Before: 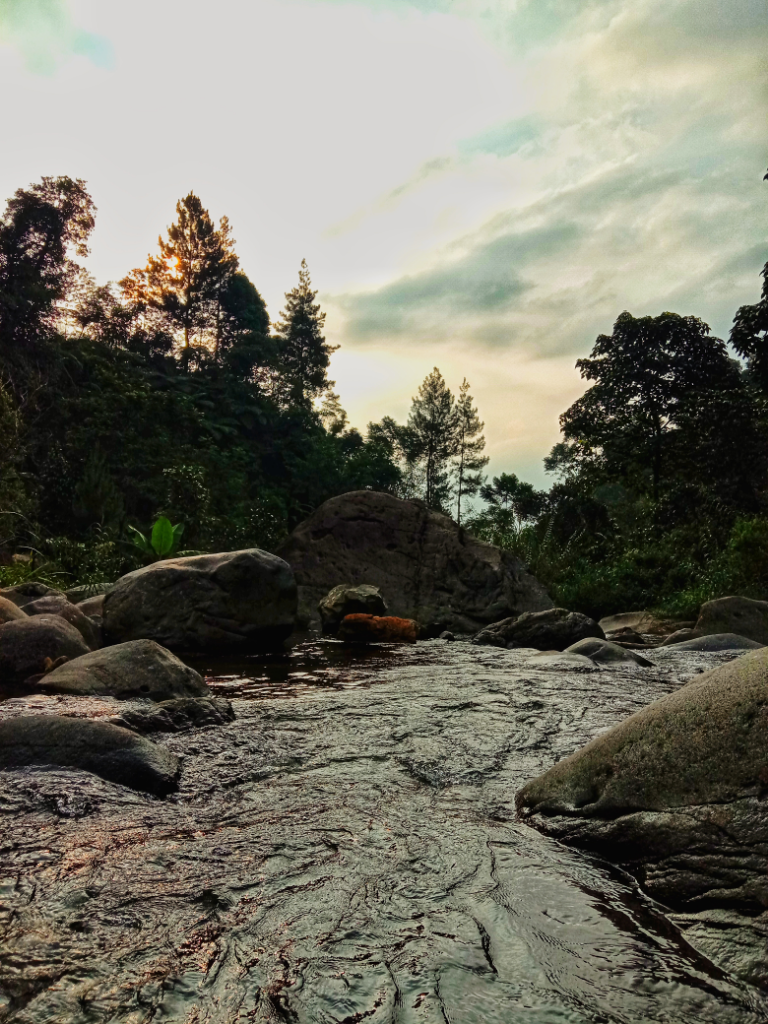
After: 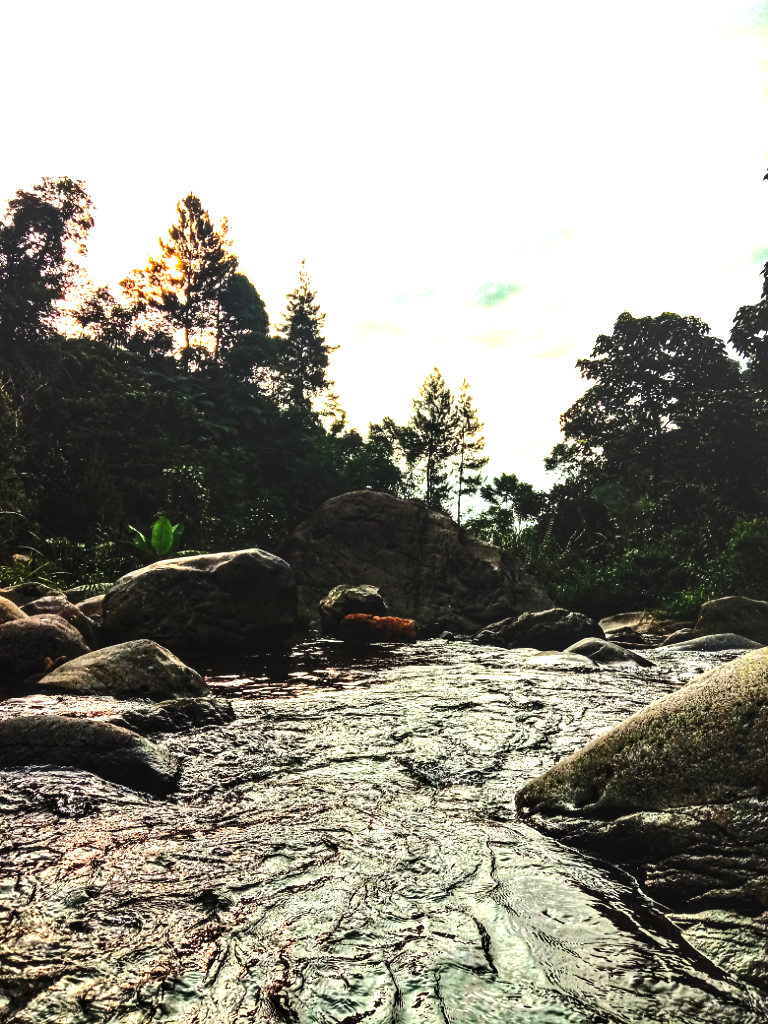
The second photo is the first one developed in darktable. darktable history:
base curve: curves: ch0 [(0, 0) (0.073, 0.04) (0.157, 0.139) (0.492, 0.492) (0.758, 0.758) (1, 1)]
local contrast: on, module defaults
tone equalizer: -8 EV -0.735 EV, -7 EV -0.683 EV, -6 EV -0.58 EV, -5 EV -0.424 EV, -3 EV 0.394 EV, -2 EV 0.6 EV, -1 EV 0.698 EV, +0 EV 0.724 EV, edges refinement/feathering 500, mask exposure compensation -1.57 EV, preserve details no
levels: levels [0, 0.43, 0.859]
exposure: exposure 0.61 EV, compensate highlight preservation false
haze removal: compatibility mode true, adaptive false
